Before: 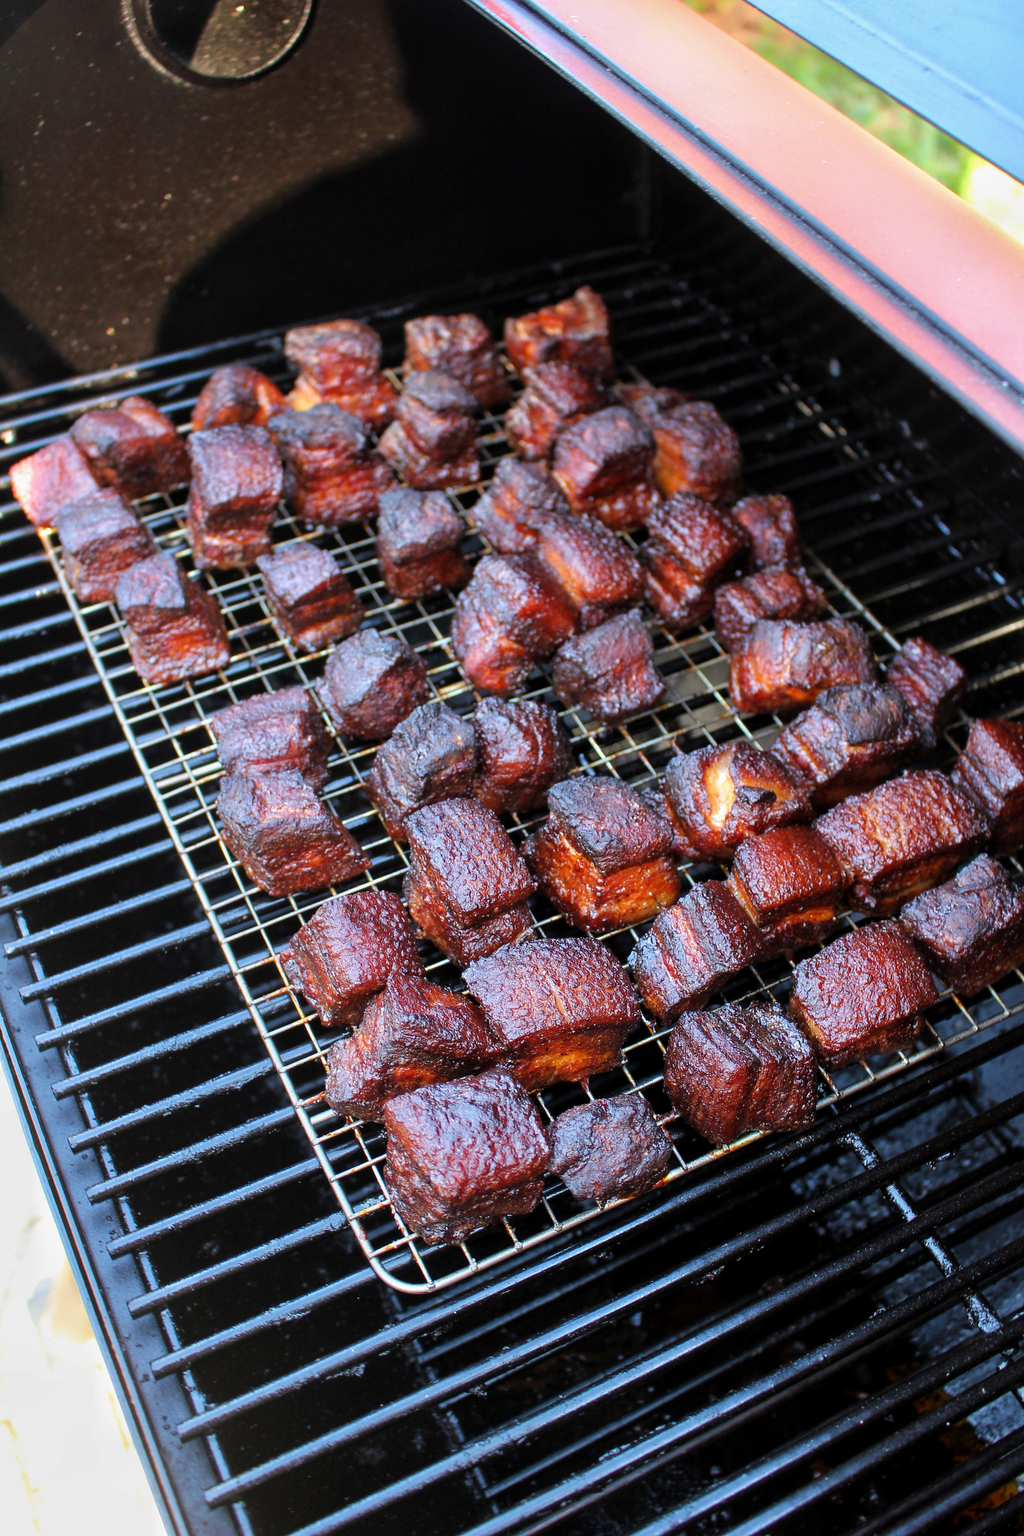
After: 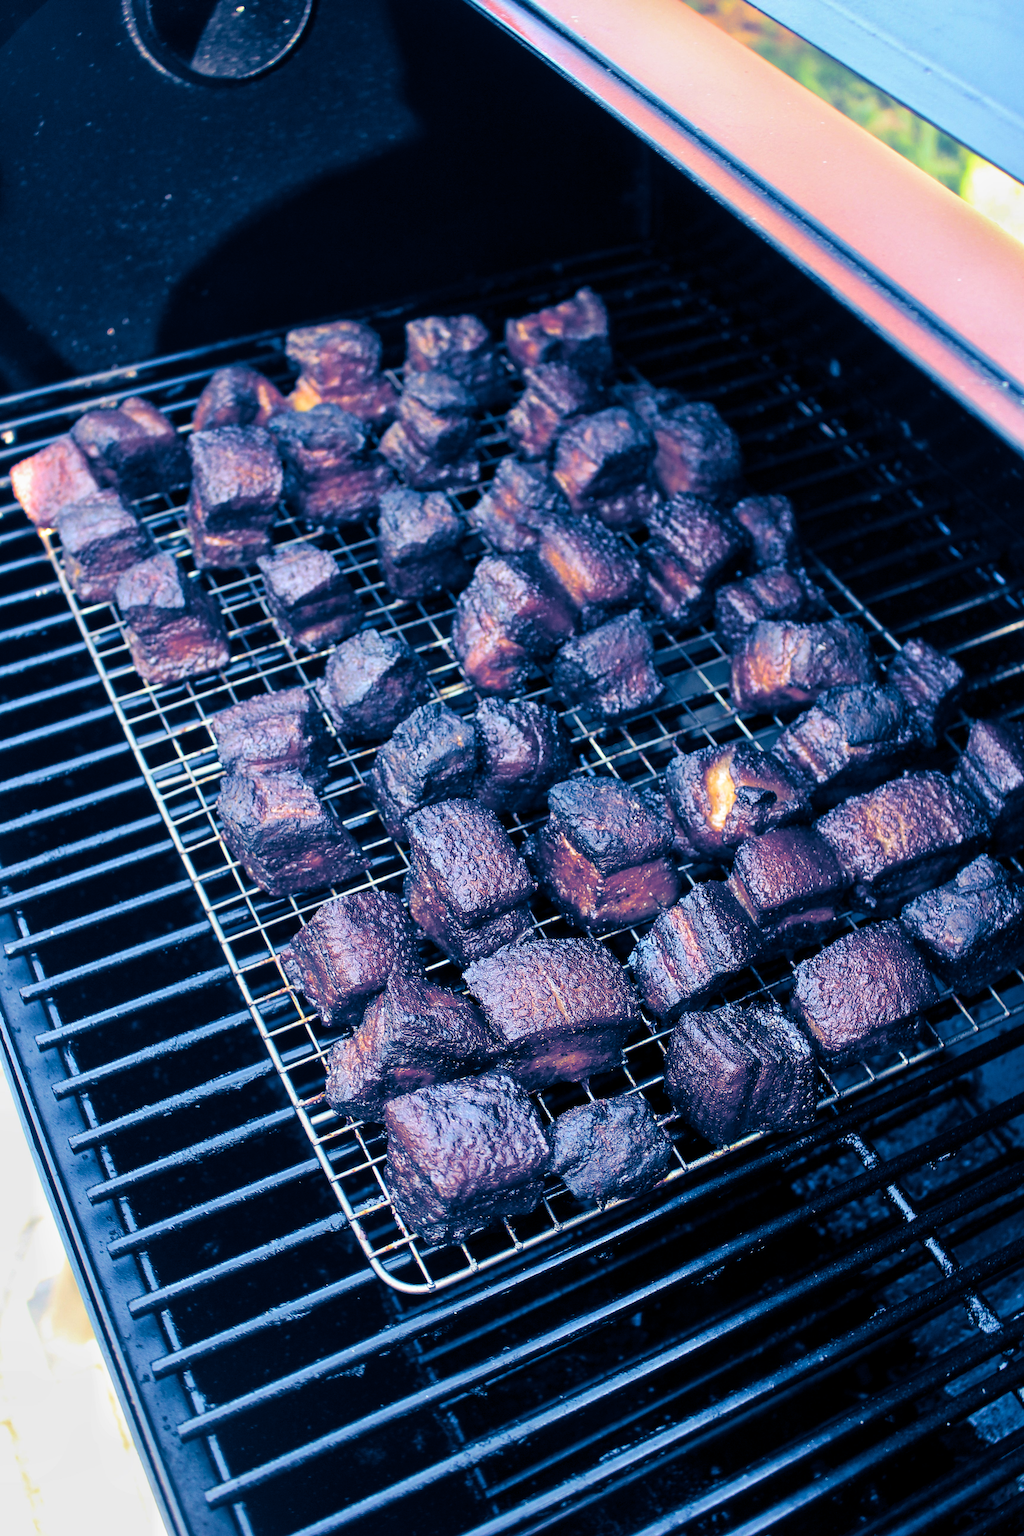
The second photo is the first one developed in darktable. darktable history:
split-toning: shadows › hue 226.8°, shadows › saturation 1, highlights › saturation 0, balance -61.41
tone equalizer: on, module defaults
